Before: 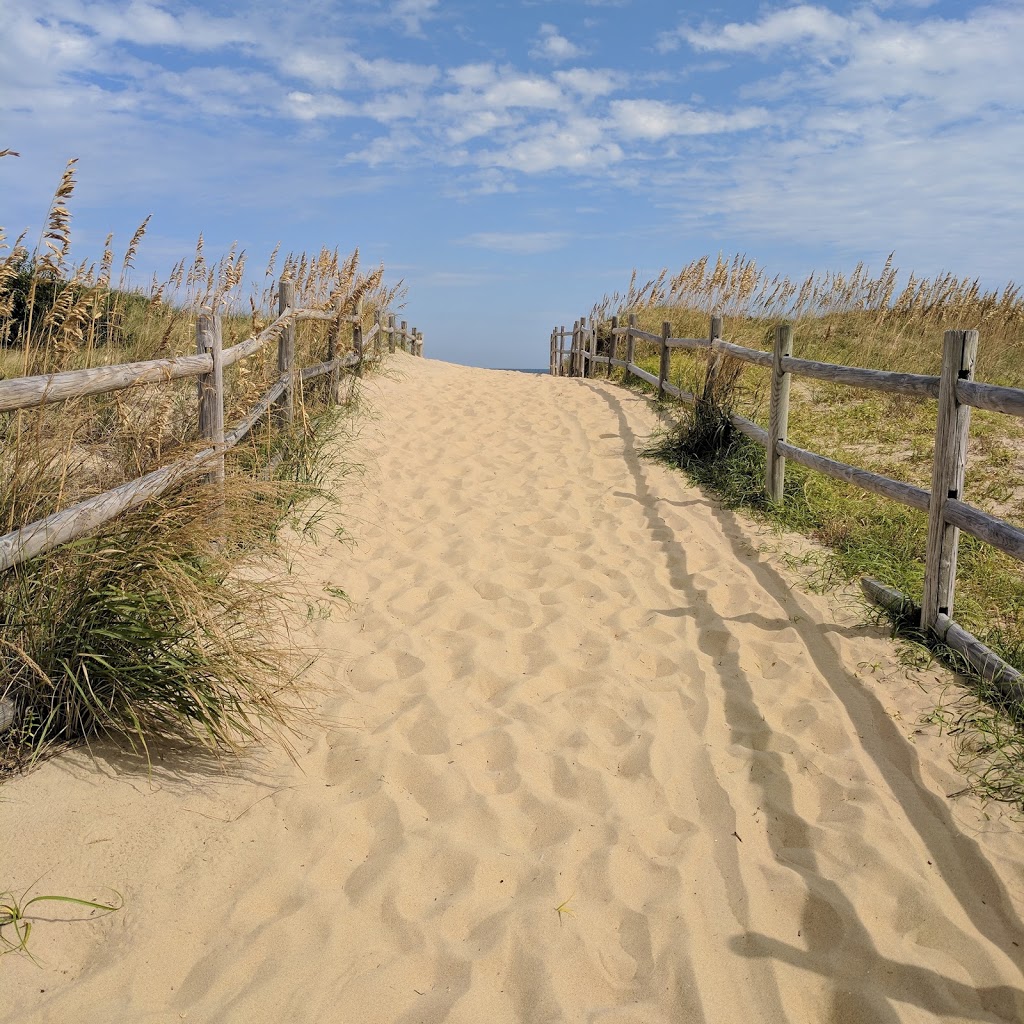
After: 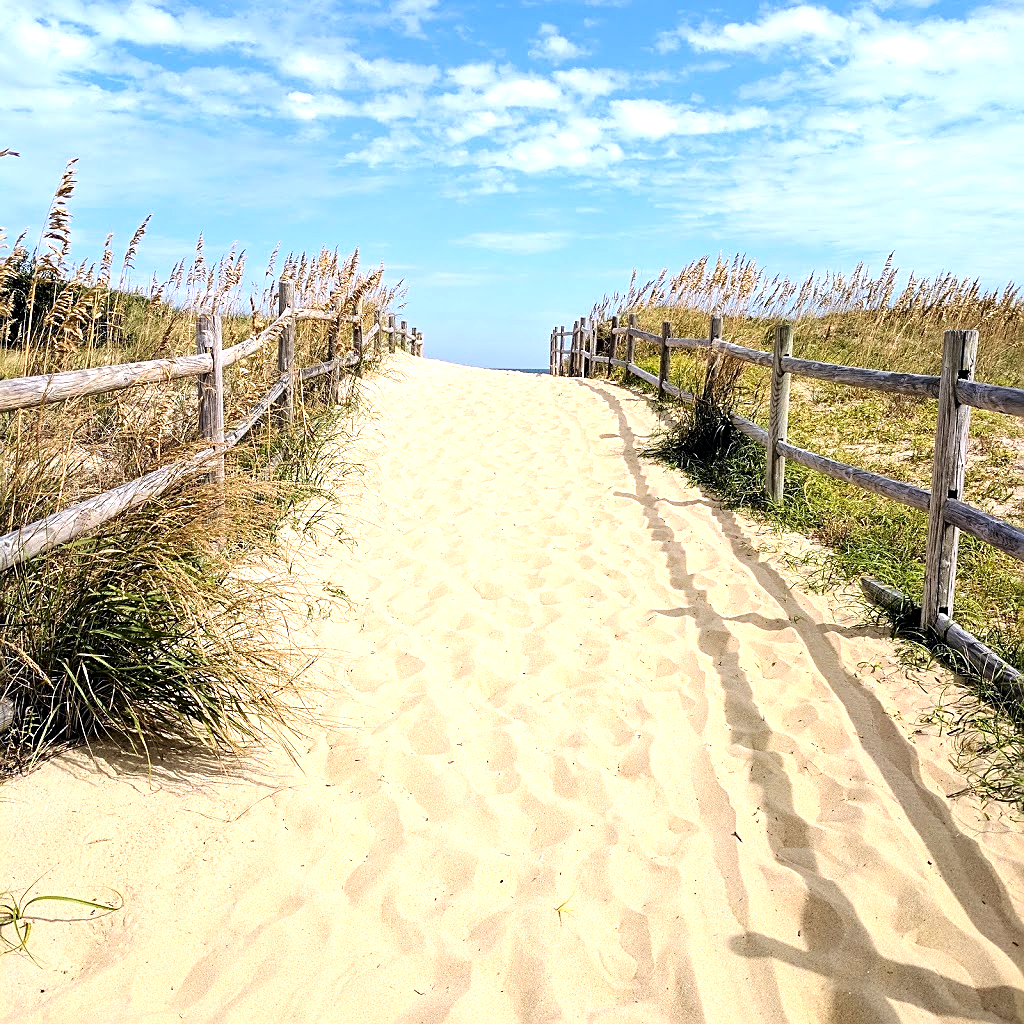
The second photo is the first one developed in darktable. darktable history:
contrast brightness saturation: contrast 0.123, brightness -0.12, saturation 0.198
tone equalizer: -8 EV -1.09 EV, -7 EV -1.04 EV, -6 EV -0.898 EV, -5 EV -0.602 EV, -3 EV 0.577 EV, -2 EV 0.874 EV, -1 EV 0.99 EV, +0 EV 1.08 EV
color calibration: illuminant as shot in camera, x 0.358, y 0.373, temperature 4628.91 K
sharpen: on, module defaults
